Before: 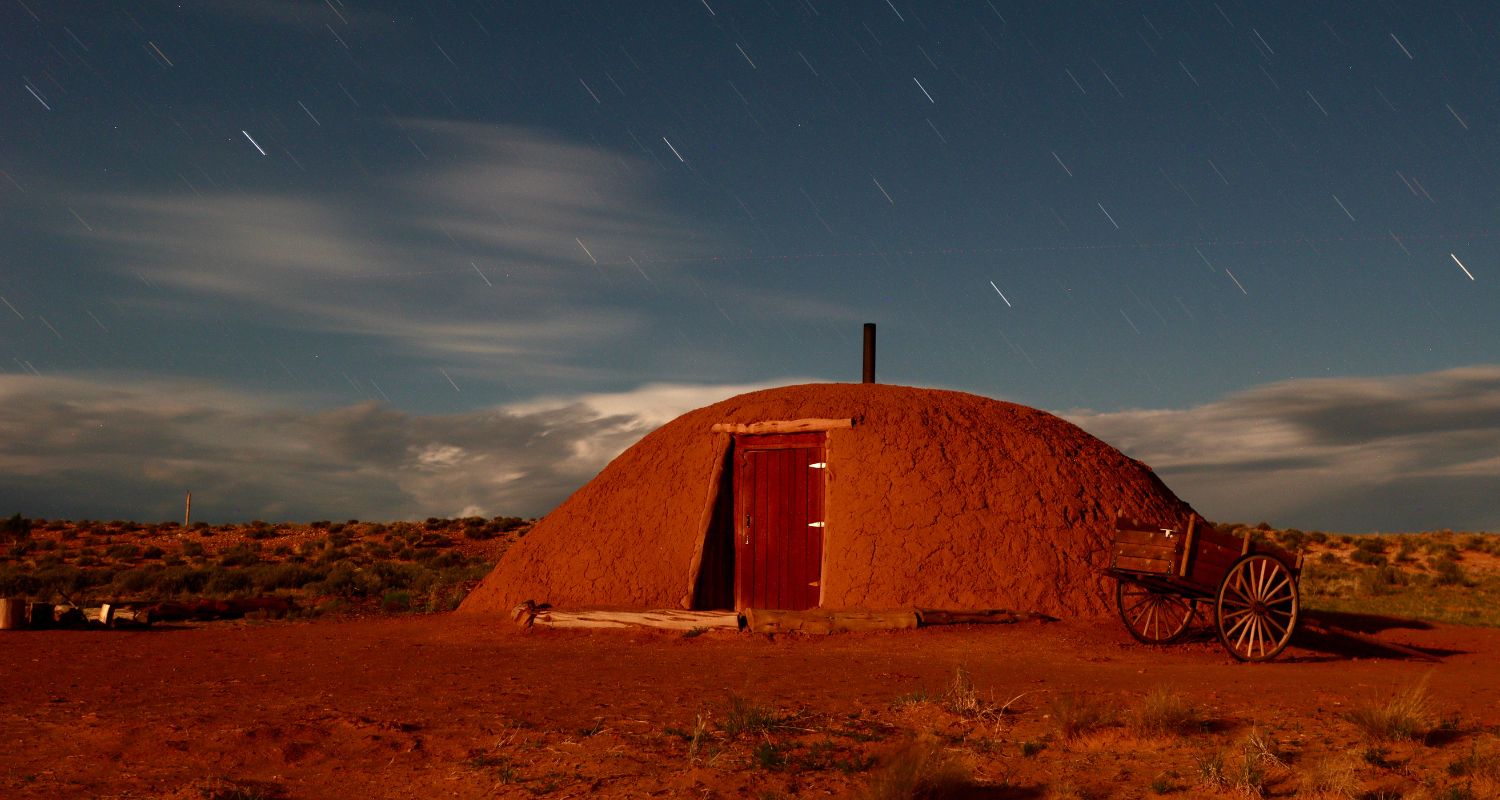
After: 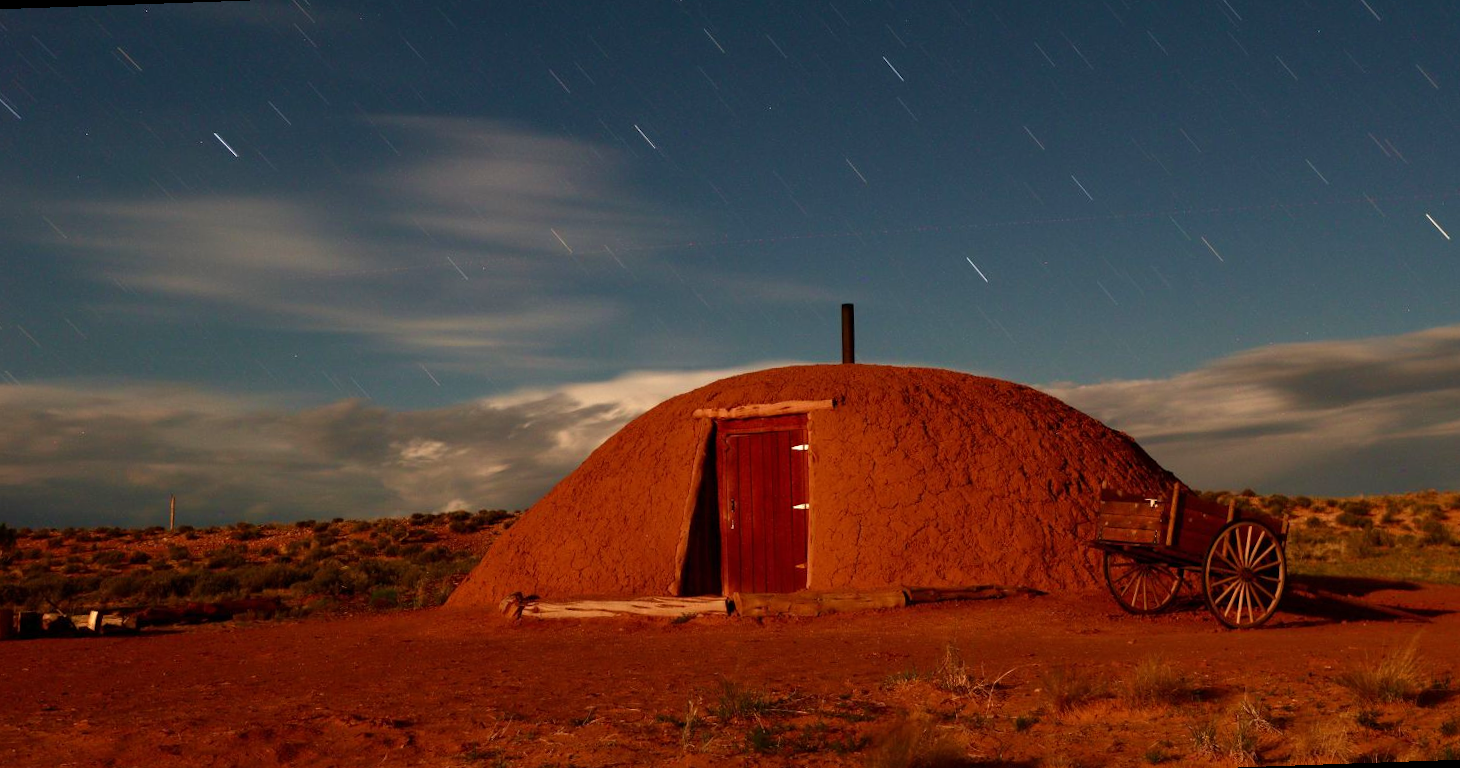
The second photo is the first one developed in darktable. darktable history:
rotate and perspective: rotation -2°, crop left 0.022, crop right 0.978, crop top 0.049, crop bottom 0.951
velvia: on, module defaults
